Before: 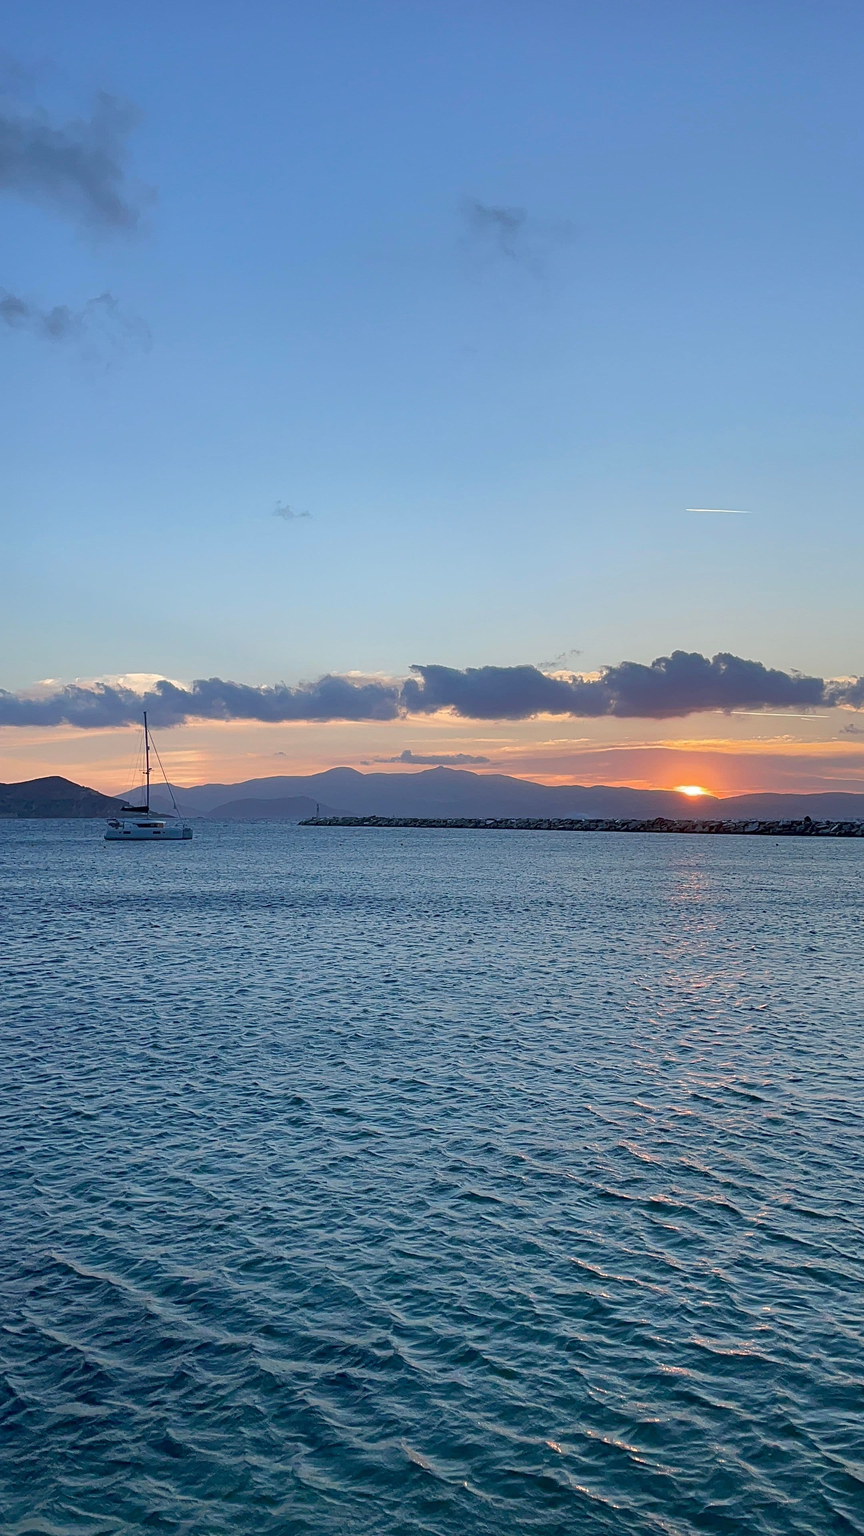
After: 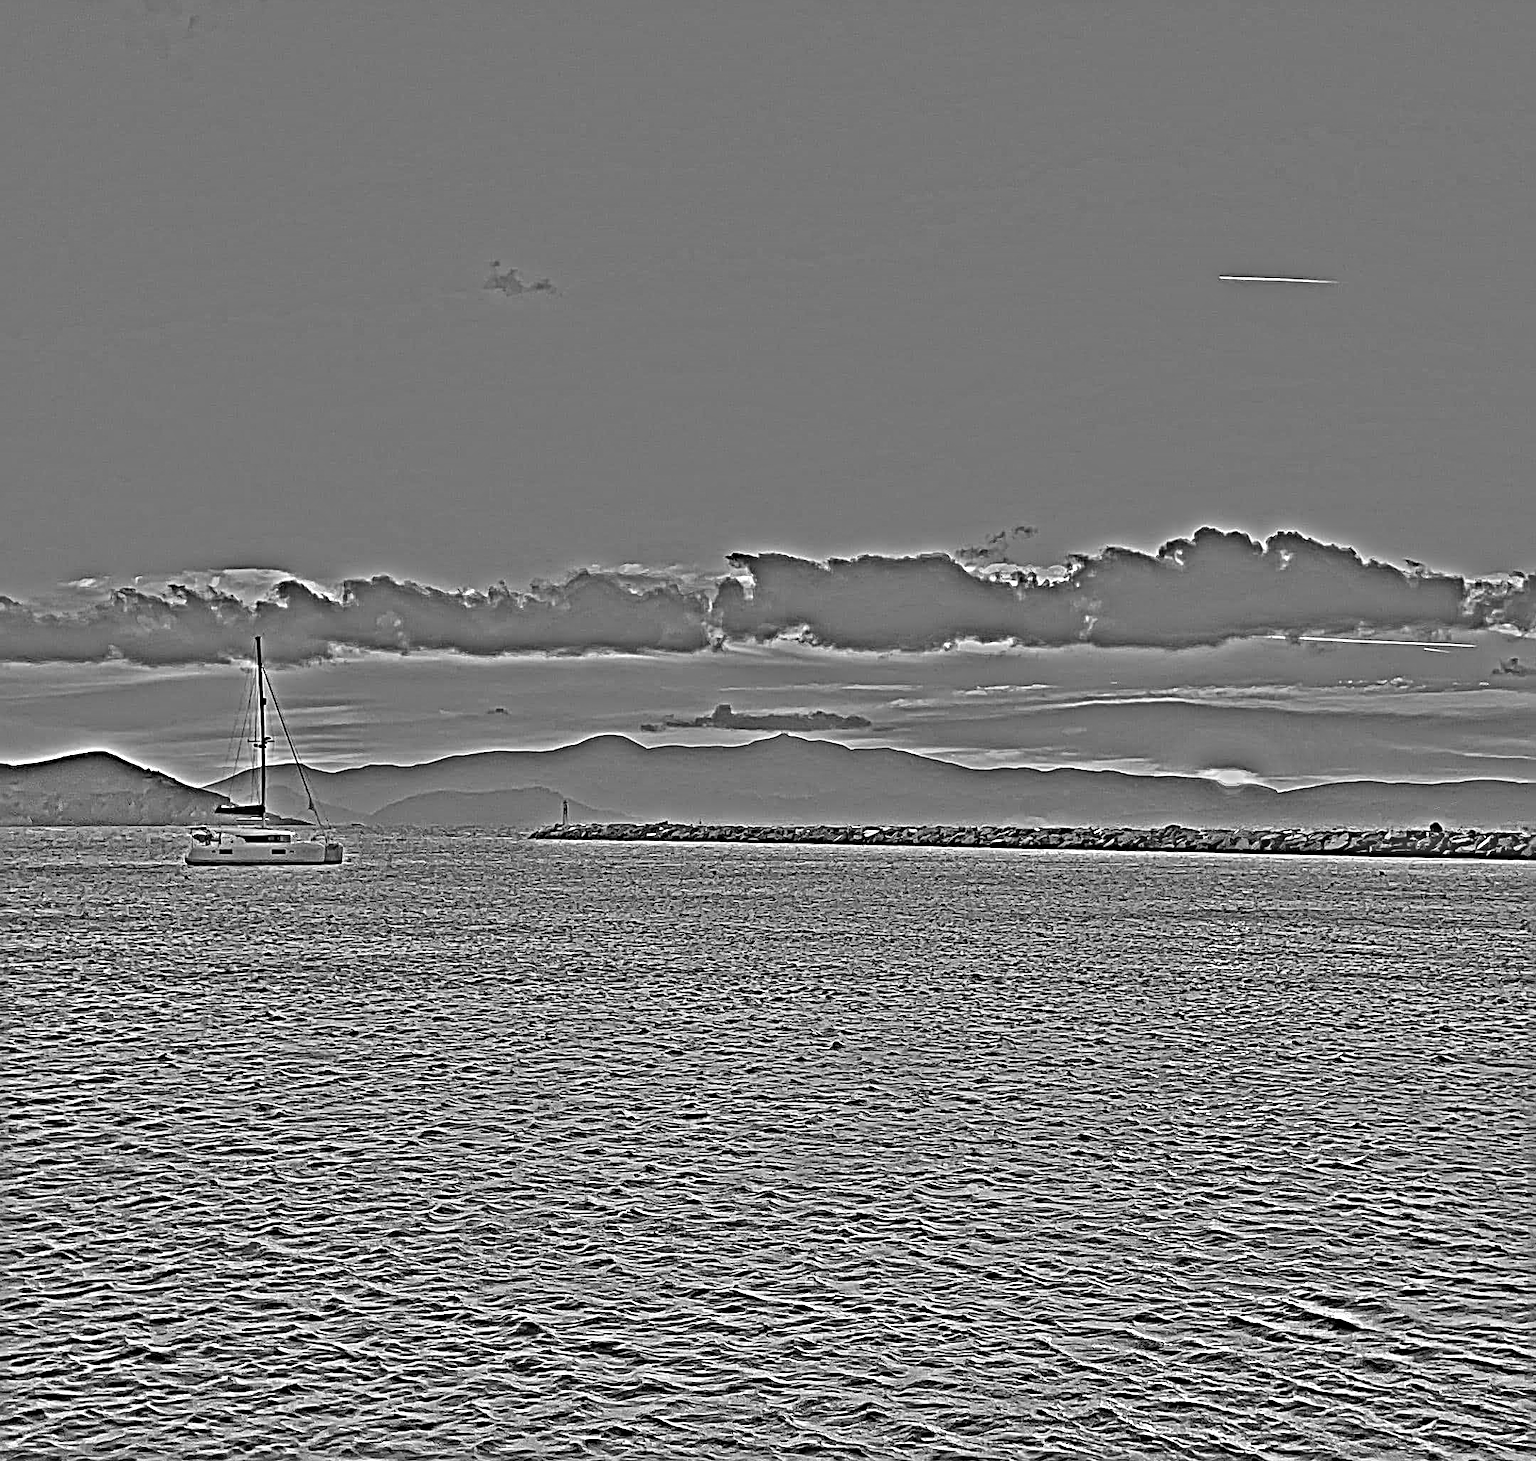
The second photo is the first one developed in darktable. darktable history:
sharpen: radius 4.883
crop and rotate: top 23.043%, bottom 23.437%
highpass: on, module defaults
